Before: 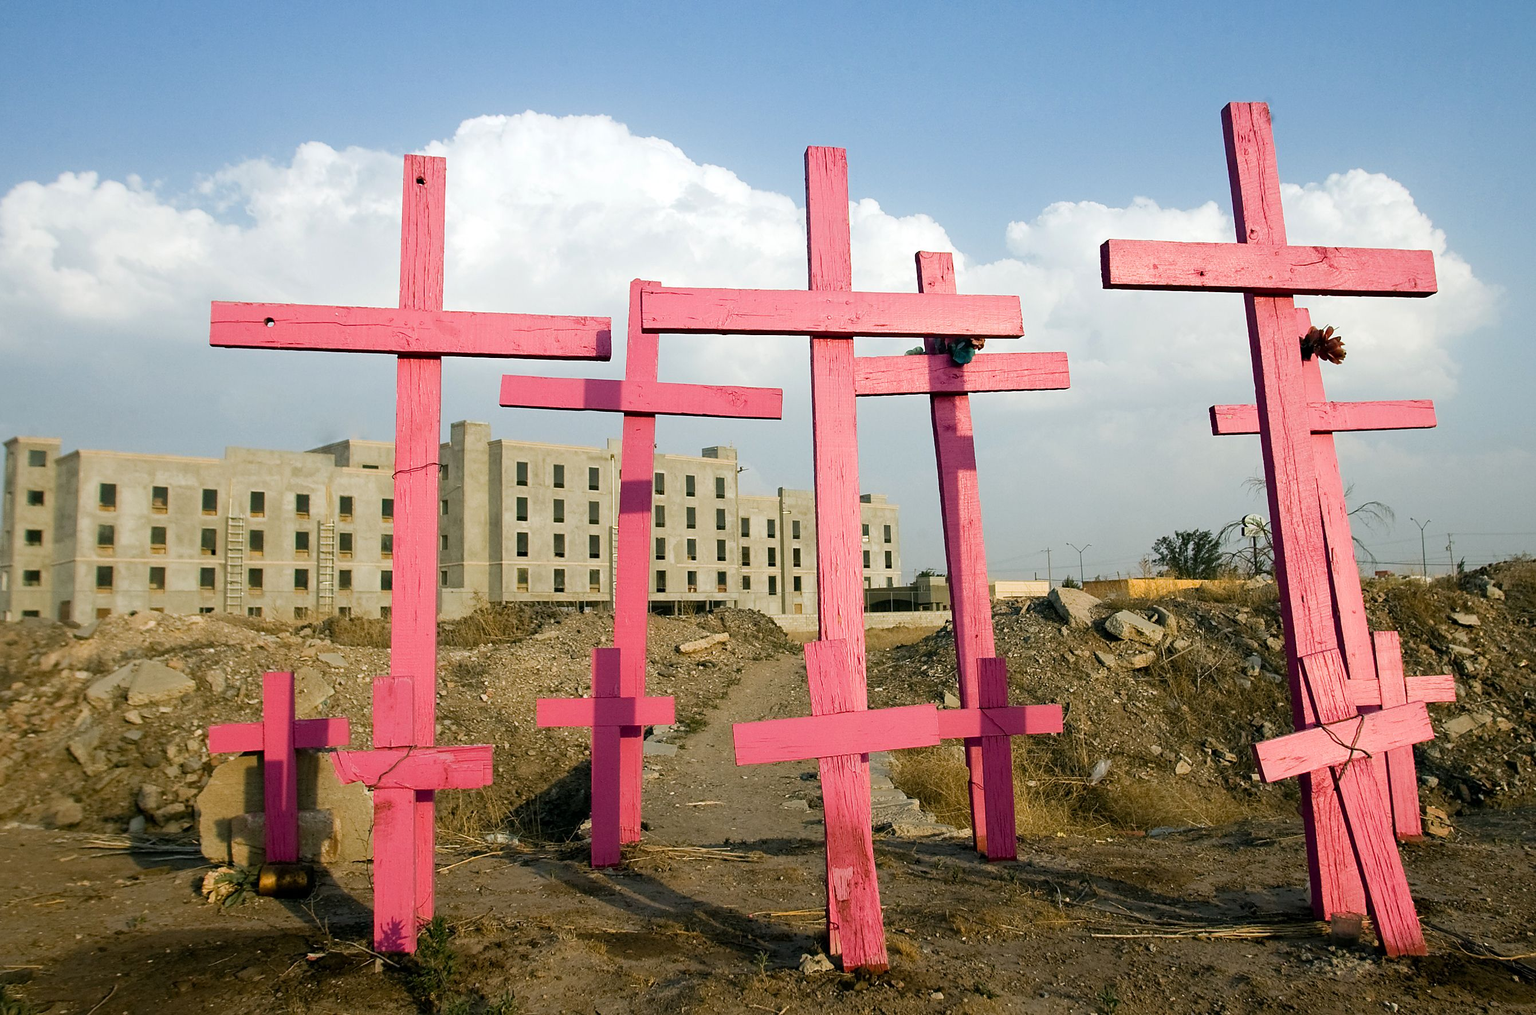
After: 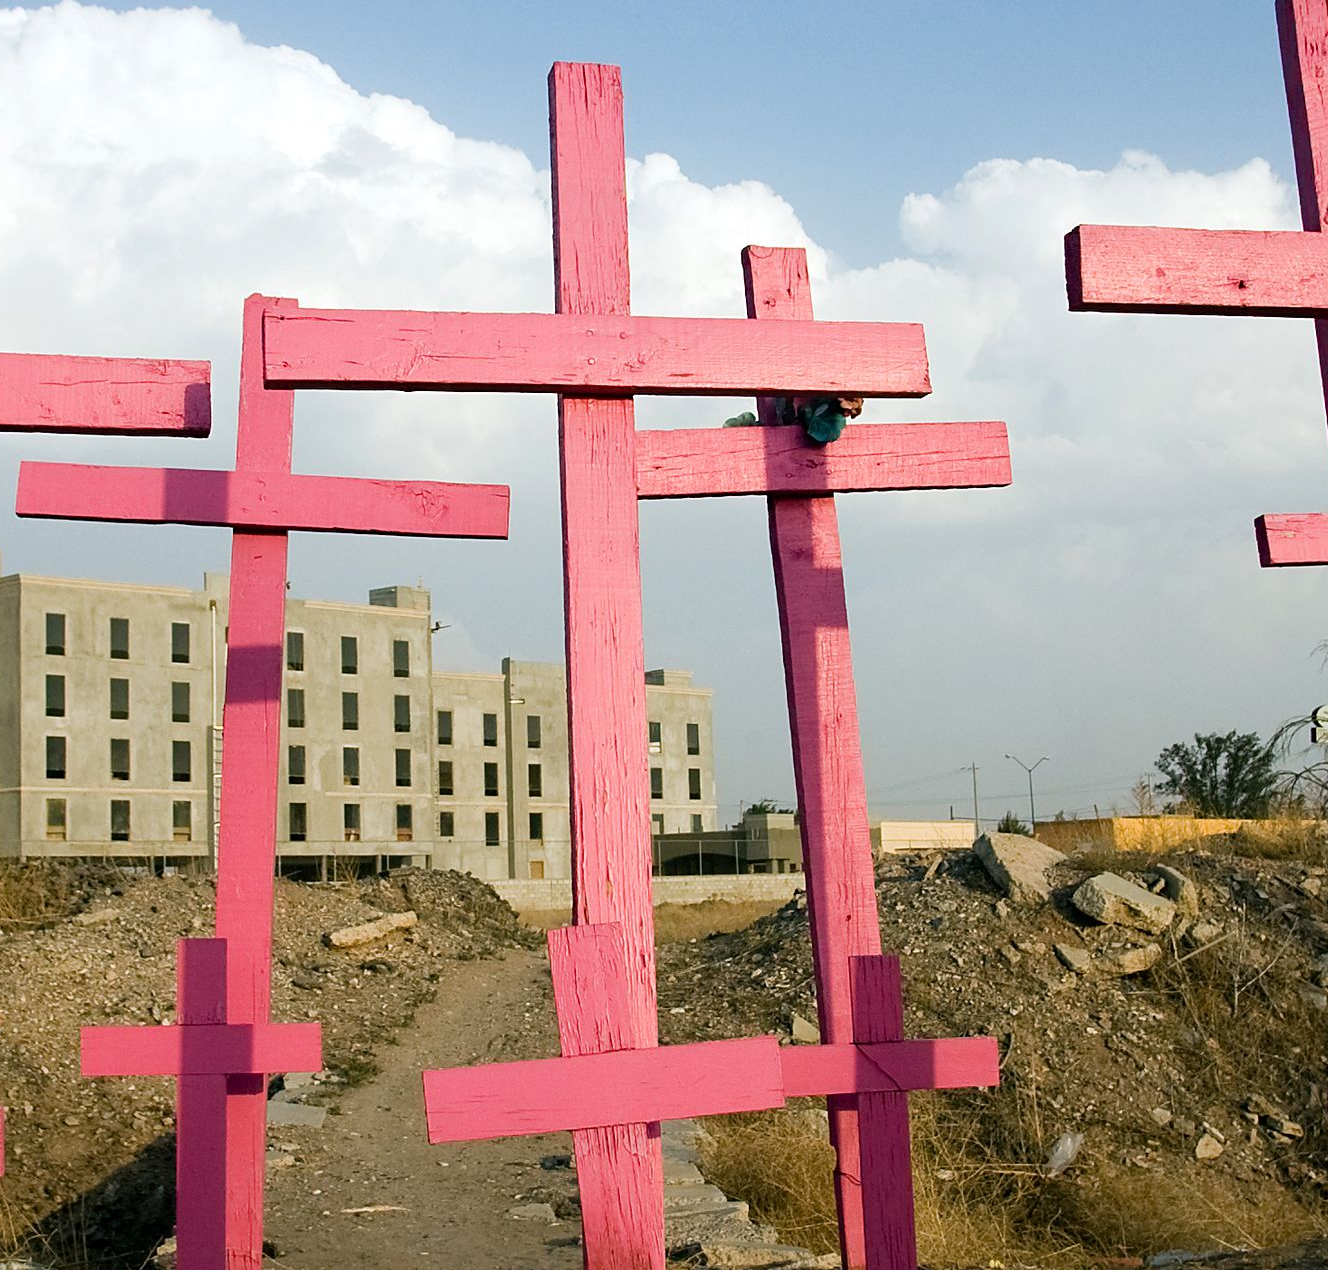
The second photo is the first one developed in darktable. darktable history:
crop: left 31.955%, top 10.942%, right 18.495%, bottom 17.367%
